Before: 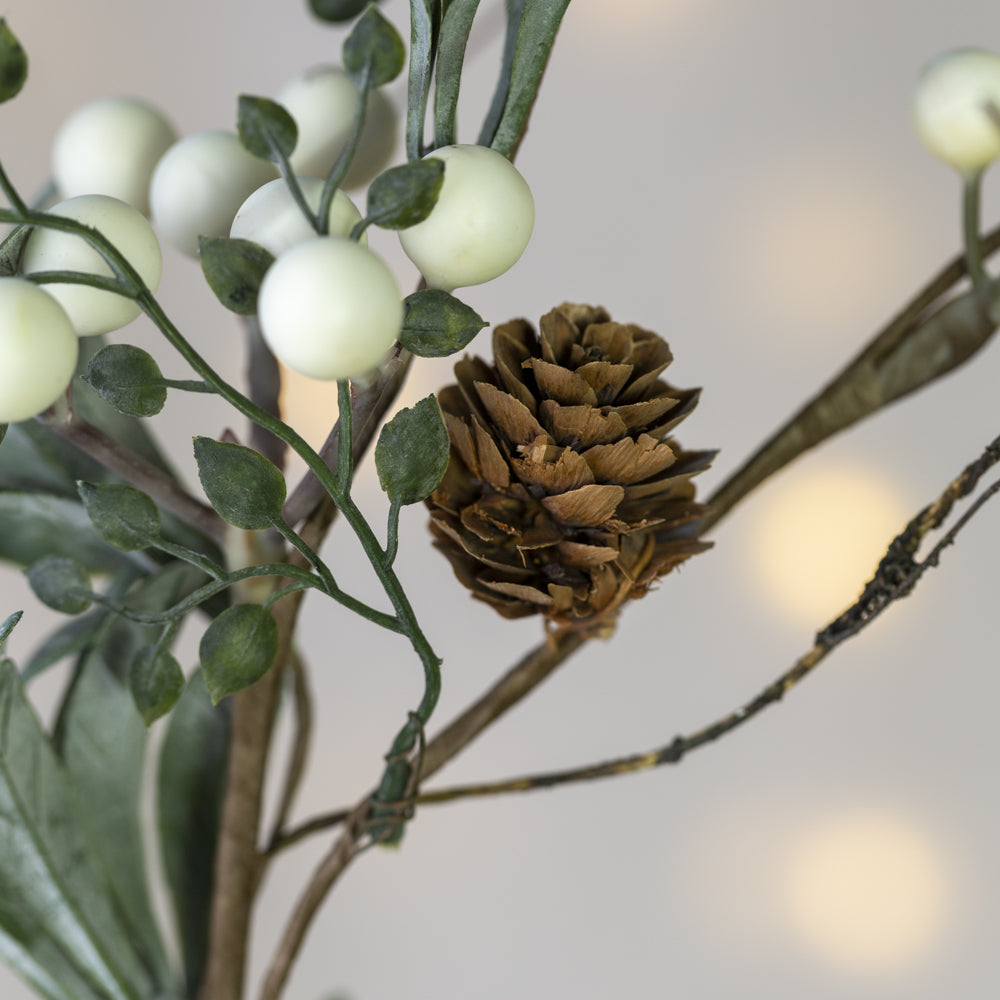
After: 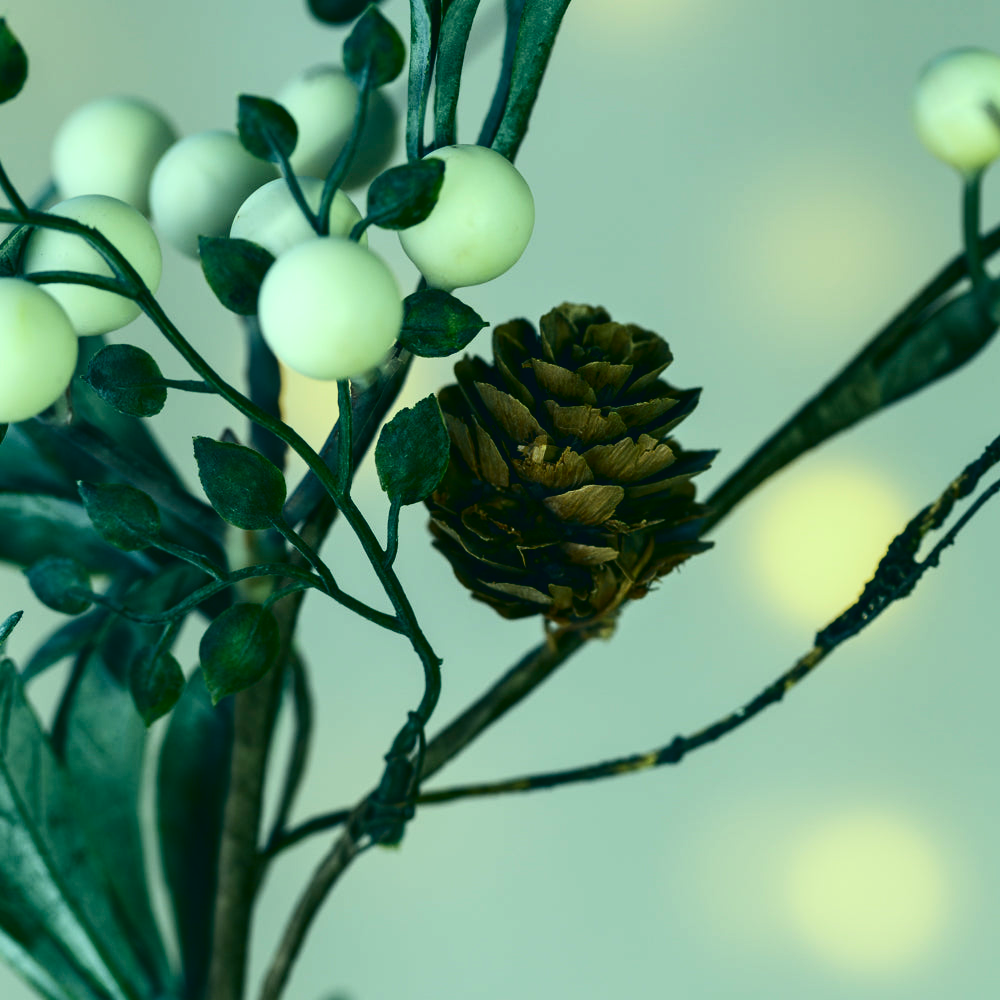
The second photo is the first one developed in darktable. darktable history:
color correction: highlights a* -19.77, highlights b* 9.8, shadows a* -20.58, shadows b* -11.41
contrast brightness saturation: contrast 0.215, brightness -0.193, saturation 0.239
